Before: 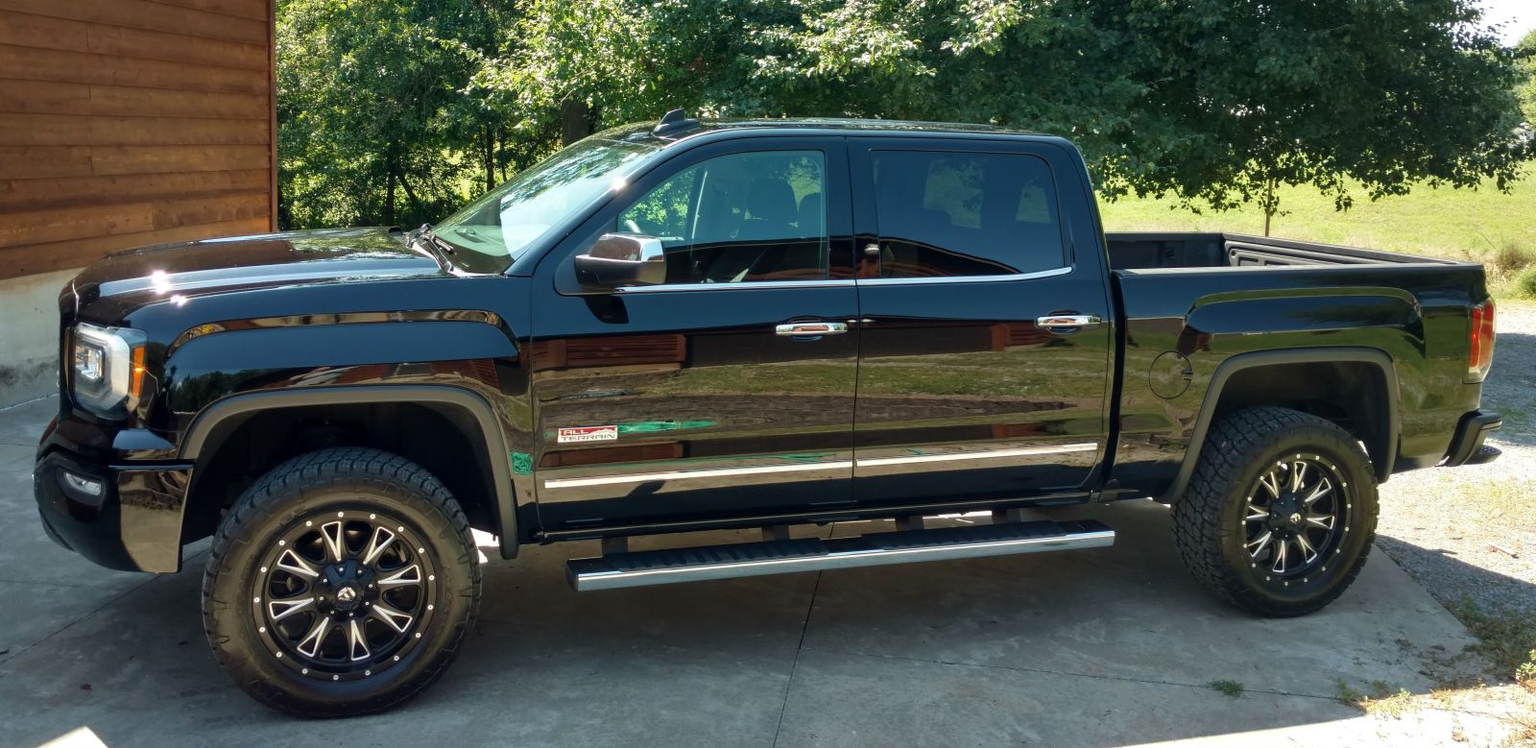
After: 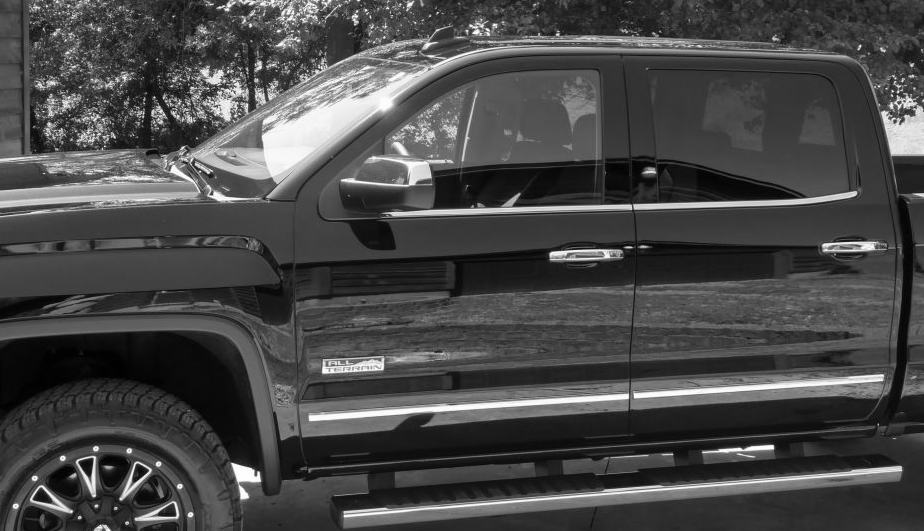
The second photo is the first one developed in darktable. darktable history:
crop: left 16.202%, top 11.208%, right 26.045%, bottom 20.557%
bloom: size 13.65%, threshold 98.39%, strength 4.82%
monochrome: a -4.13, b 5.16, size 1
color balance rgb: global vibrance 42.74%
